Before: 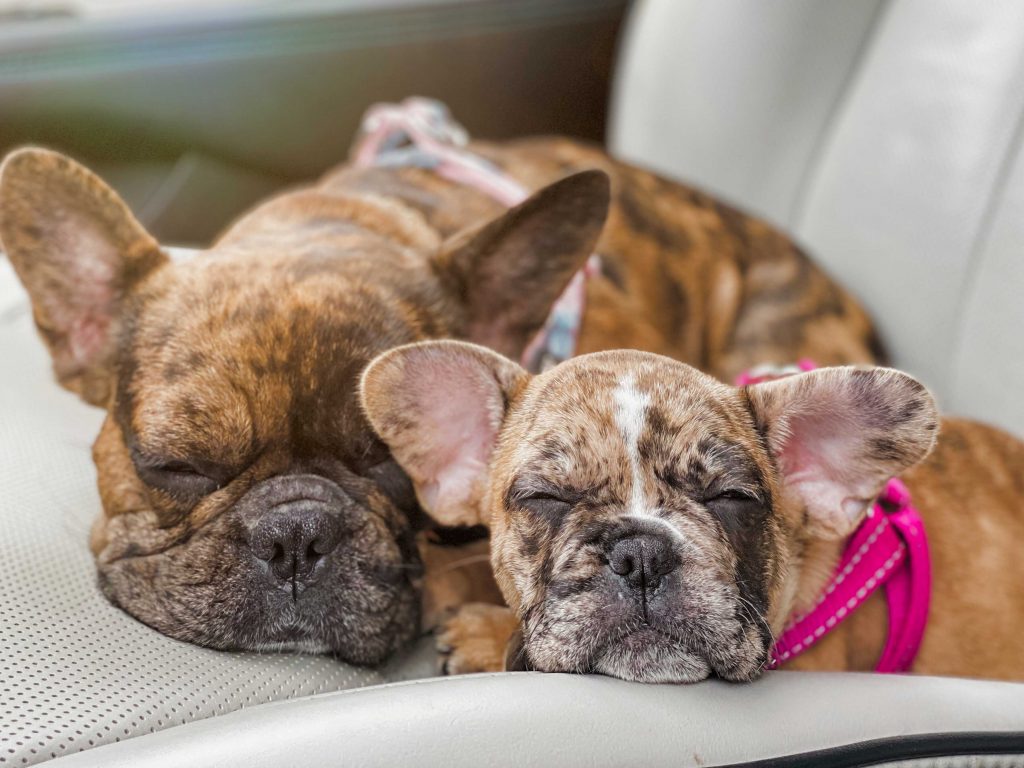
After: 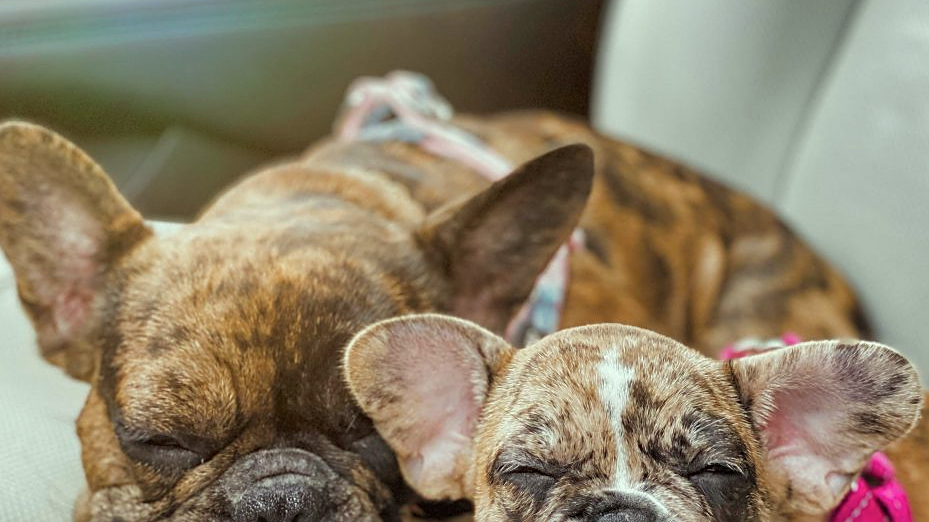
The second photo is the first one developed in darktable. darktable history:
crop: left 1.568%, top 3.409%, right 7.675%, bottom 28.47%
color correction: highlights a* -8.26, highlights b* 3.25
shadows and highlights: low approximation 0.01, soften with gaussian
sharpen: on, module defaults
